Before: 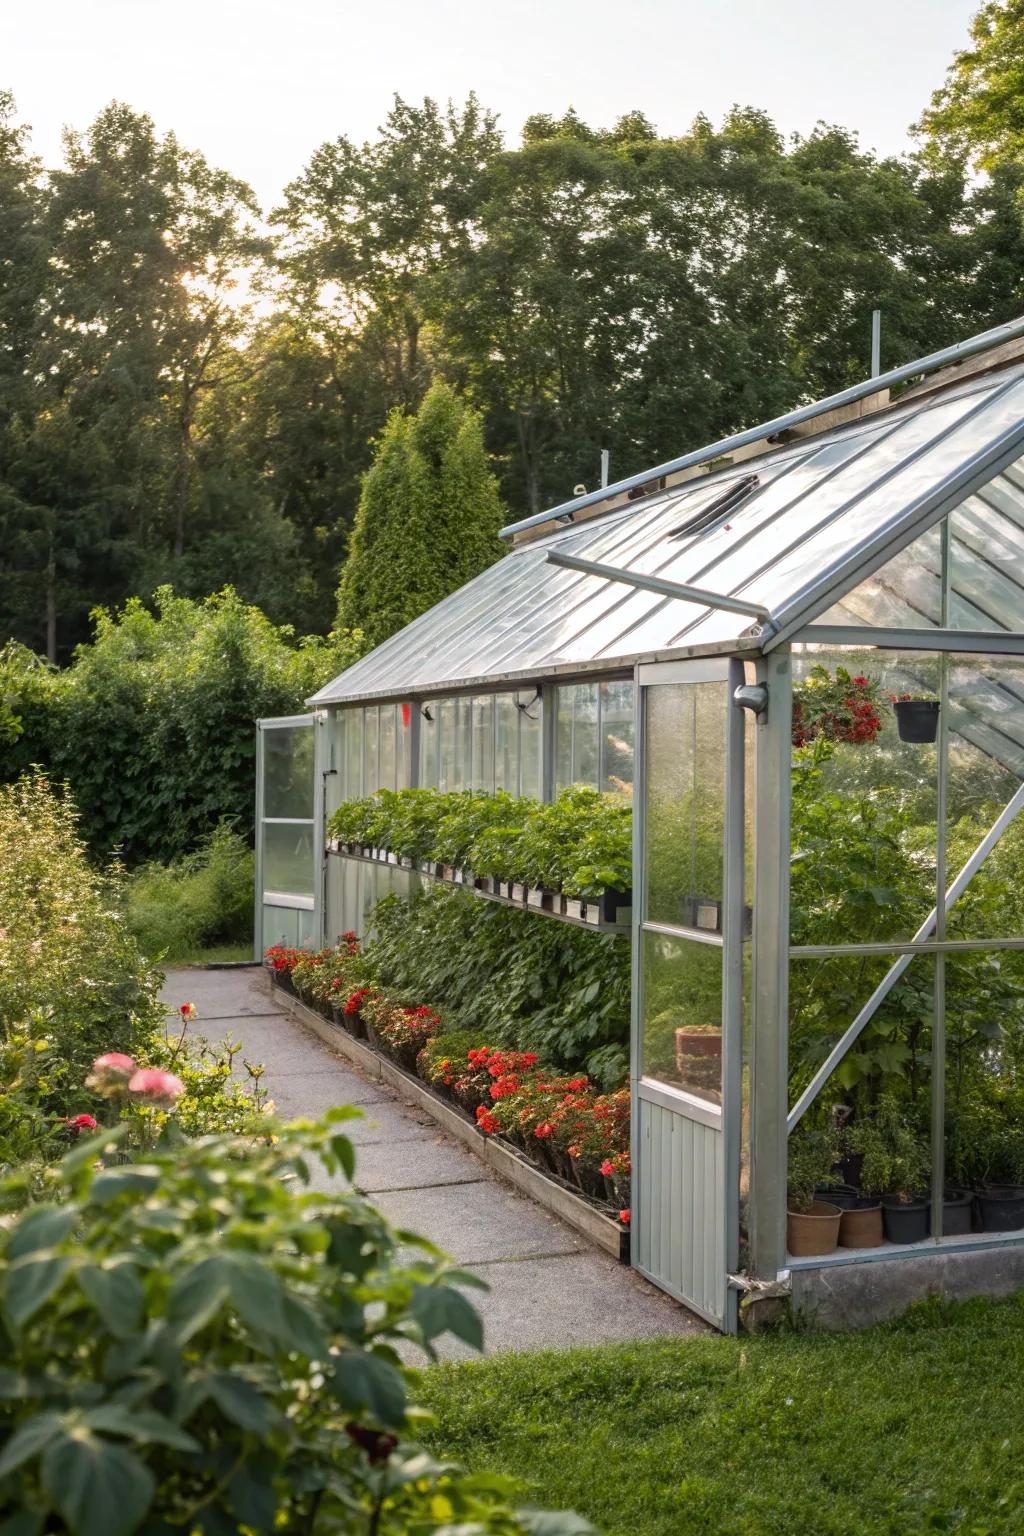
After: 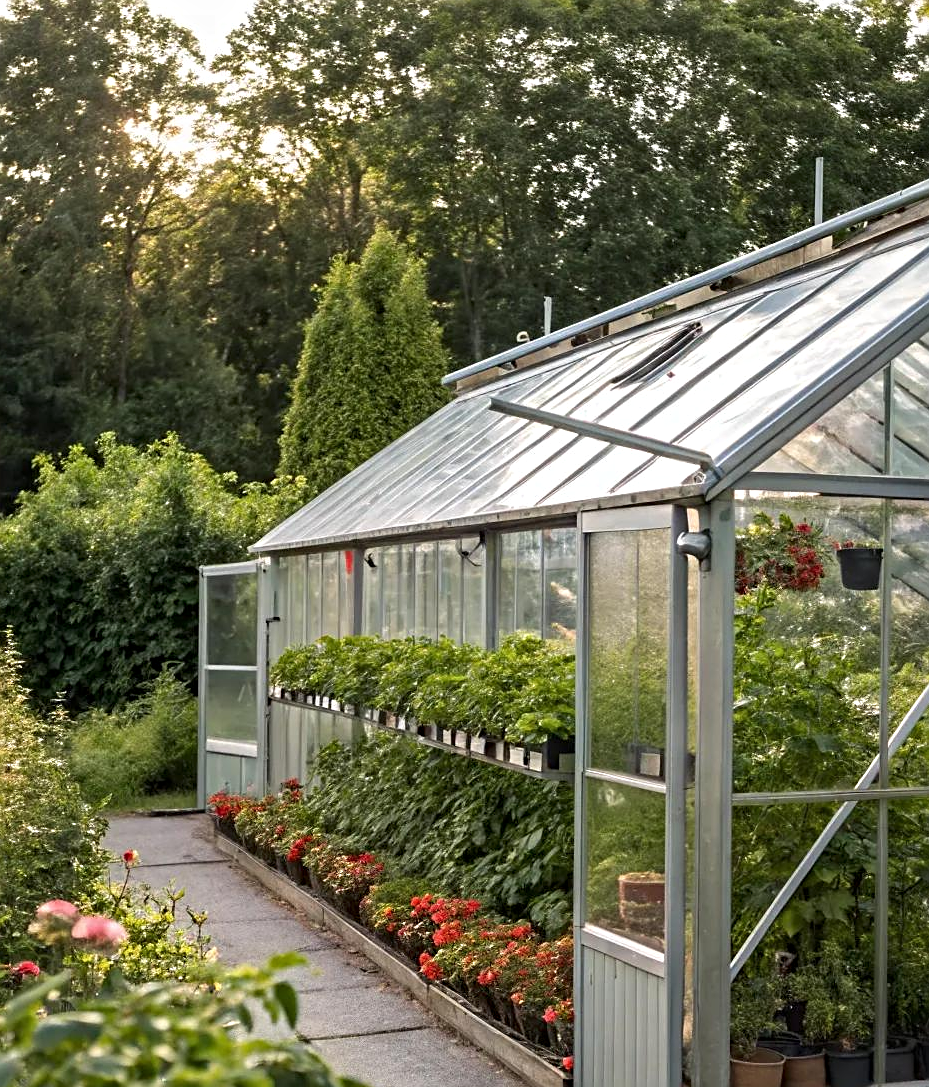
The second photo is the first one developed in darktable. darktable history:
contrast equalizer: octaves 7, y [[0.5, 0.5, 0.544, 0.569, 0.5, 0.5], [0.5 ×6], [0.5 ×6], [0 ×6], [0 ×6]]
crop: left 5.651%, top 10.004%, right 3.557%, bottom 19.197%
sharpen: amount 0.493
